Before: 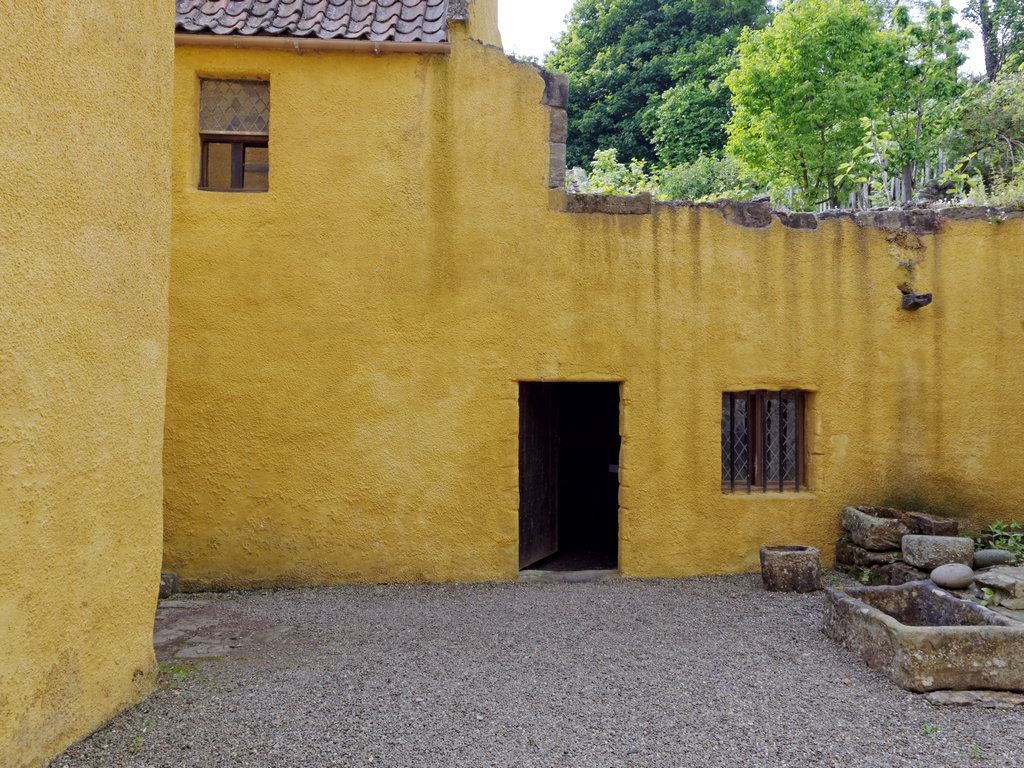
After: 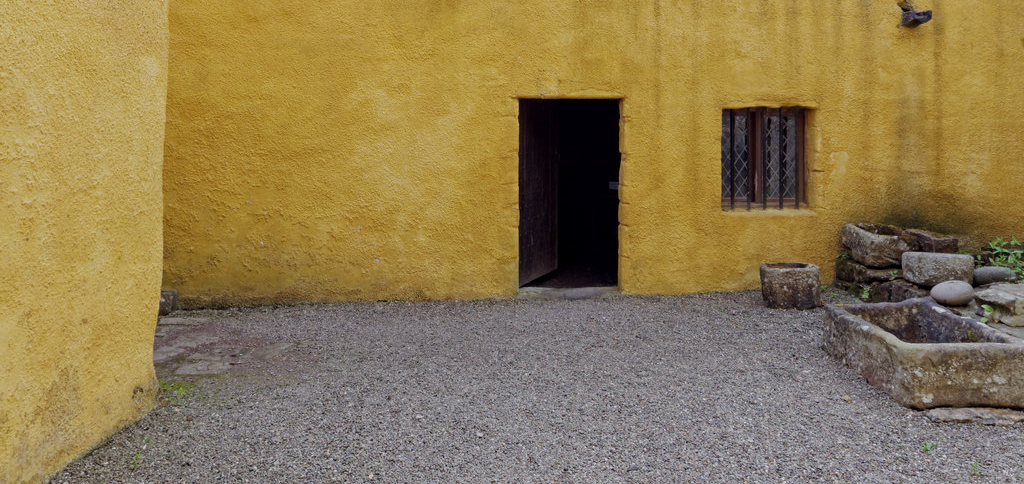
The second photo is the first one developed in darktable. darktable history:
crop and rotate: top 36.945%
